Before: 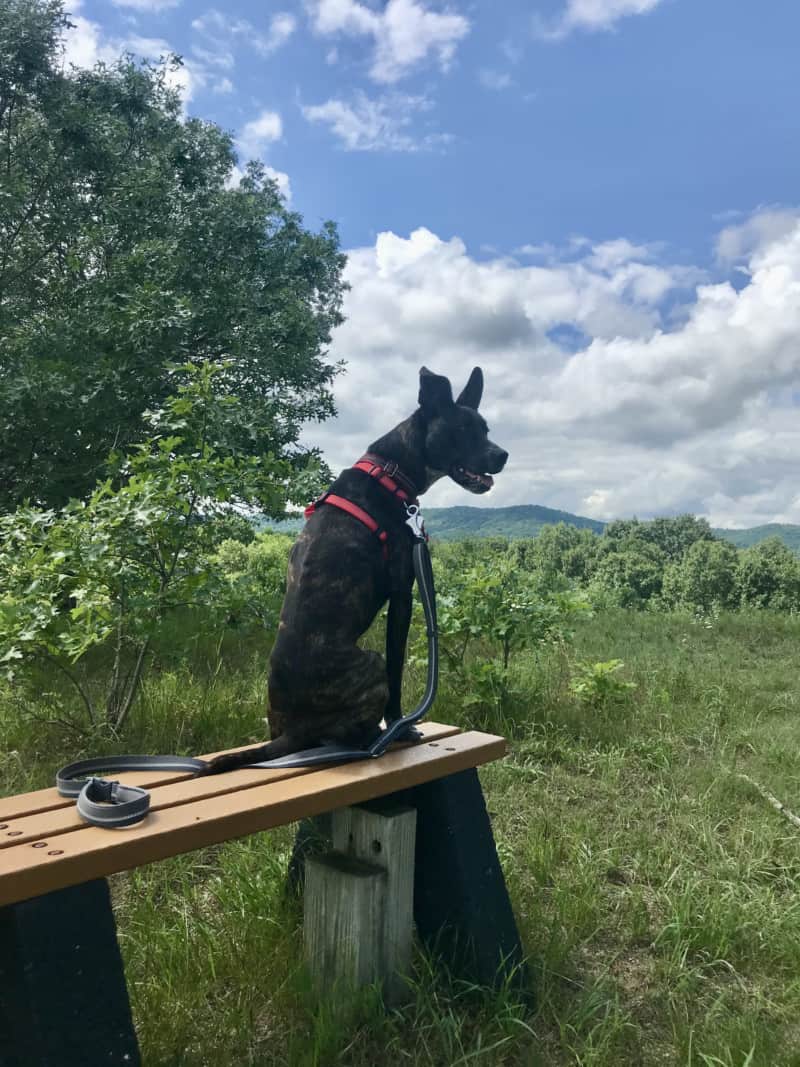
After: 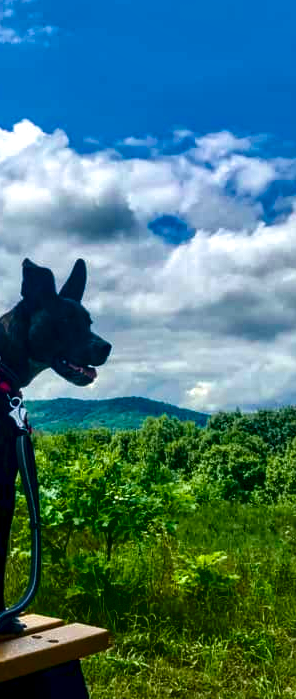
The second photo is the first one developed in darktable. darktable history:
local contrast: detail 150%
contrast brightness saturation: contrast 0.098, brightness -0.275, saturation 0.135
velvia: strength 50.93%, mid-tones bias 0.508
crop and rotate: left 49.671%, top 10.138%, right 13.261%, bottom 24.303%
